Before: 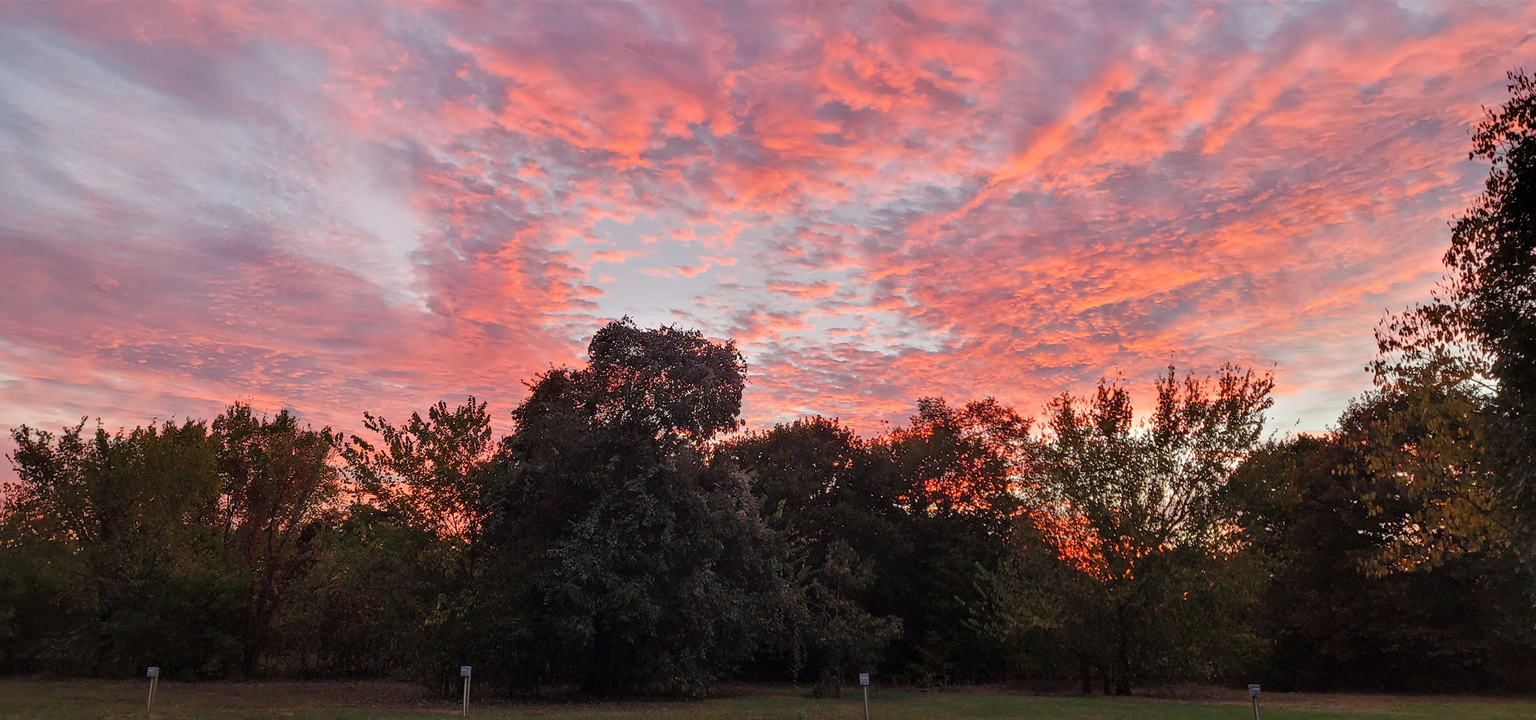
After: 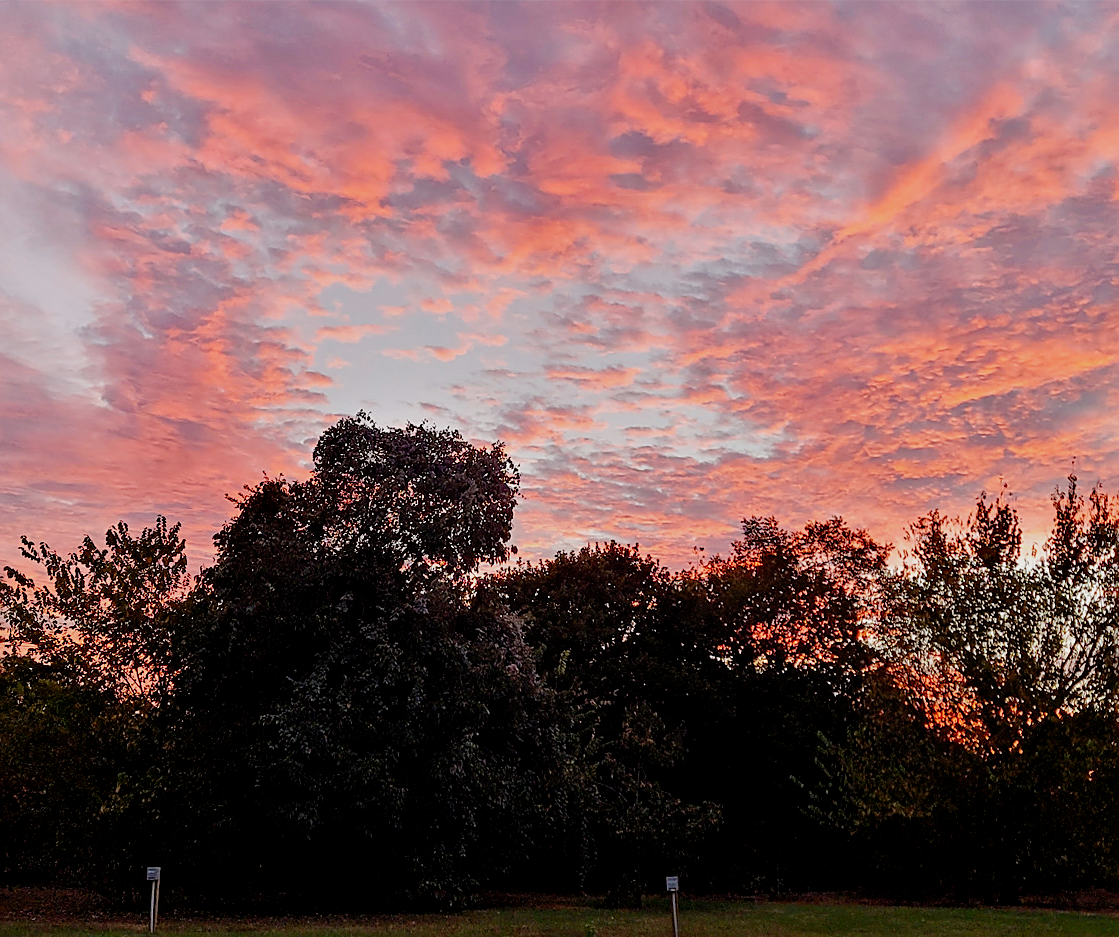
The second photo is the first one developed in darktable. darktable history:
sharpen: on, module defaults
crop and rotate: left 22.678%, right 21.357%
filmic rgb: black relative exposure -7.71 EV, white relative exposure 4.36 EV, hardness 3.76, latitude 49.98%, contrast 1.101, preserve chrominance no, color science v4 (2020), iterations of high-quality reconstruction 0, contrast in shadows soft, contrast in highlights soft
